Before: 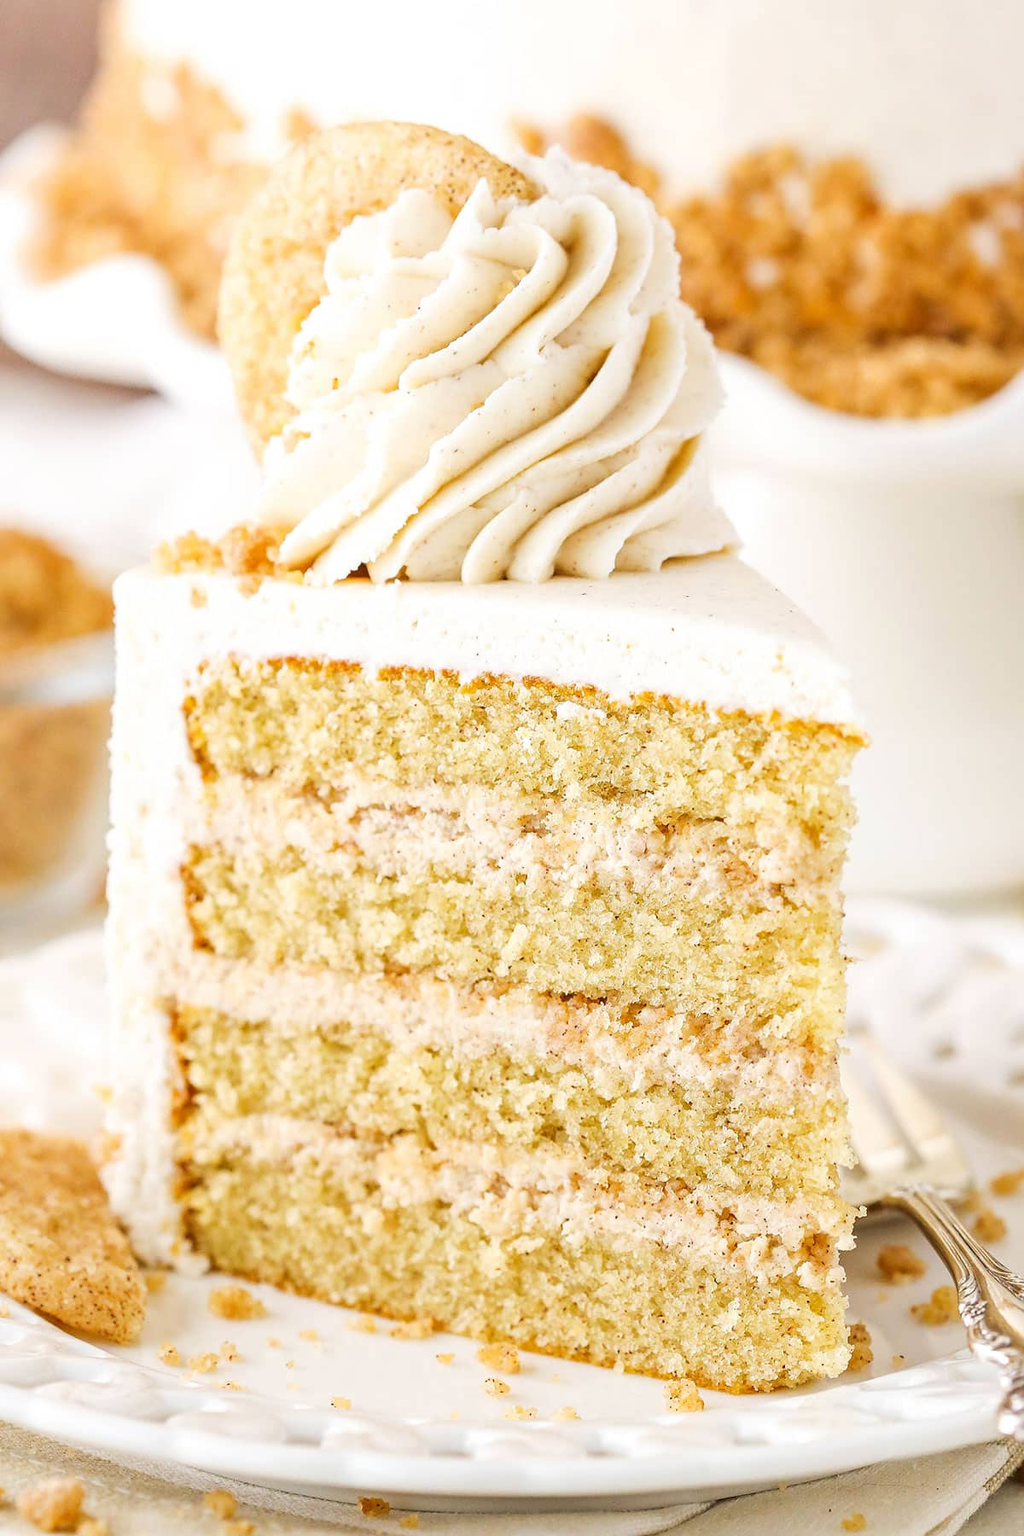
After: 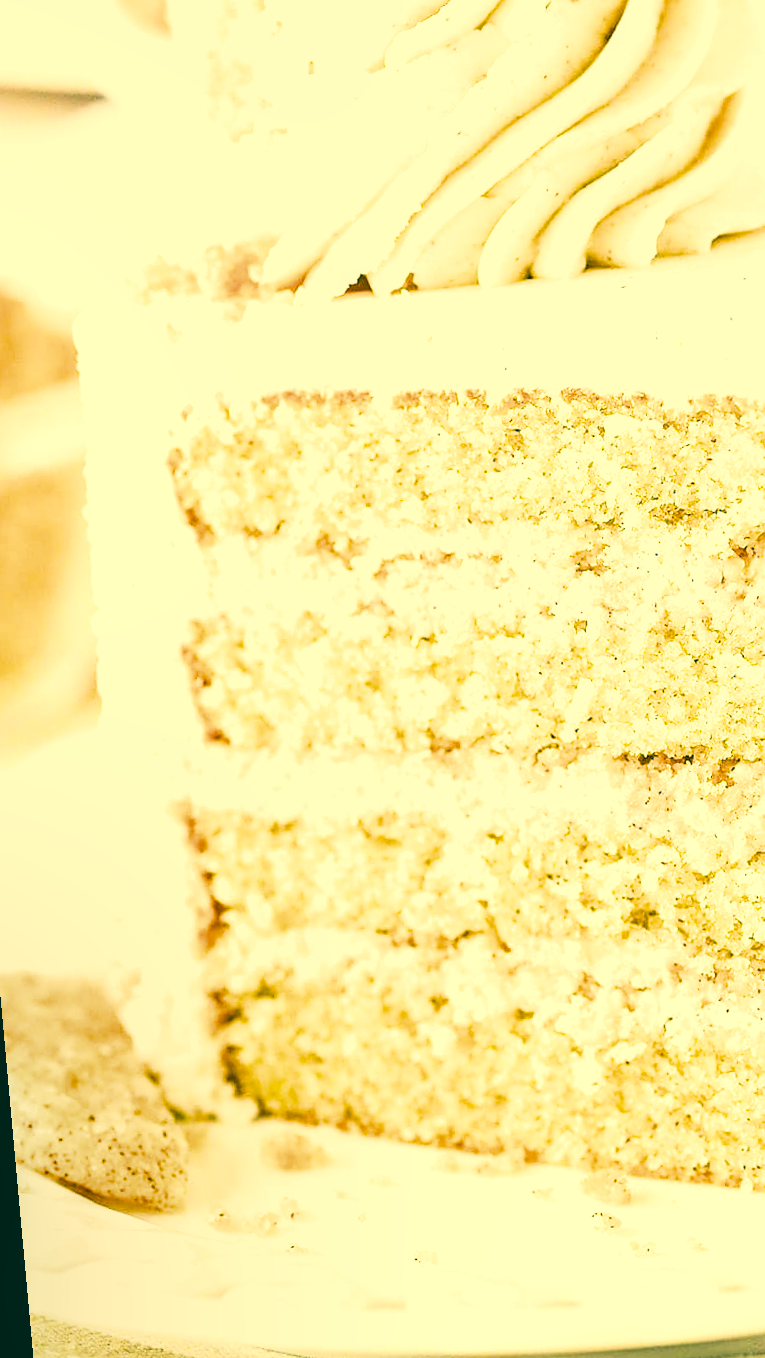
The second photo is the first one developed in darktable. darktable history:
local contrast: on, module defaults
crop: left 8.966%, top 23.852%, right 34.699%, bottom 4.703%
exposure: black level correction 0, exposure 0.9 EV, compensate exposure bias true, compensate highlight preservation false
rotate and perspective: rotation -5.2°, automatic cropping off
sharpen: amount 0.2
filmic rgb: black relative exposure -8.07 EV, white relative exposure 3 EV, hardness 5.35, contrast 1.25
color correction: highlights a* 1.83, highlights b* 34.02, shadows a* -36.68, shadows b* -5.48
